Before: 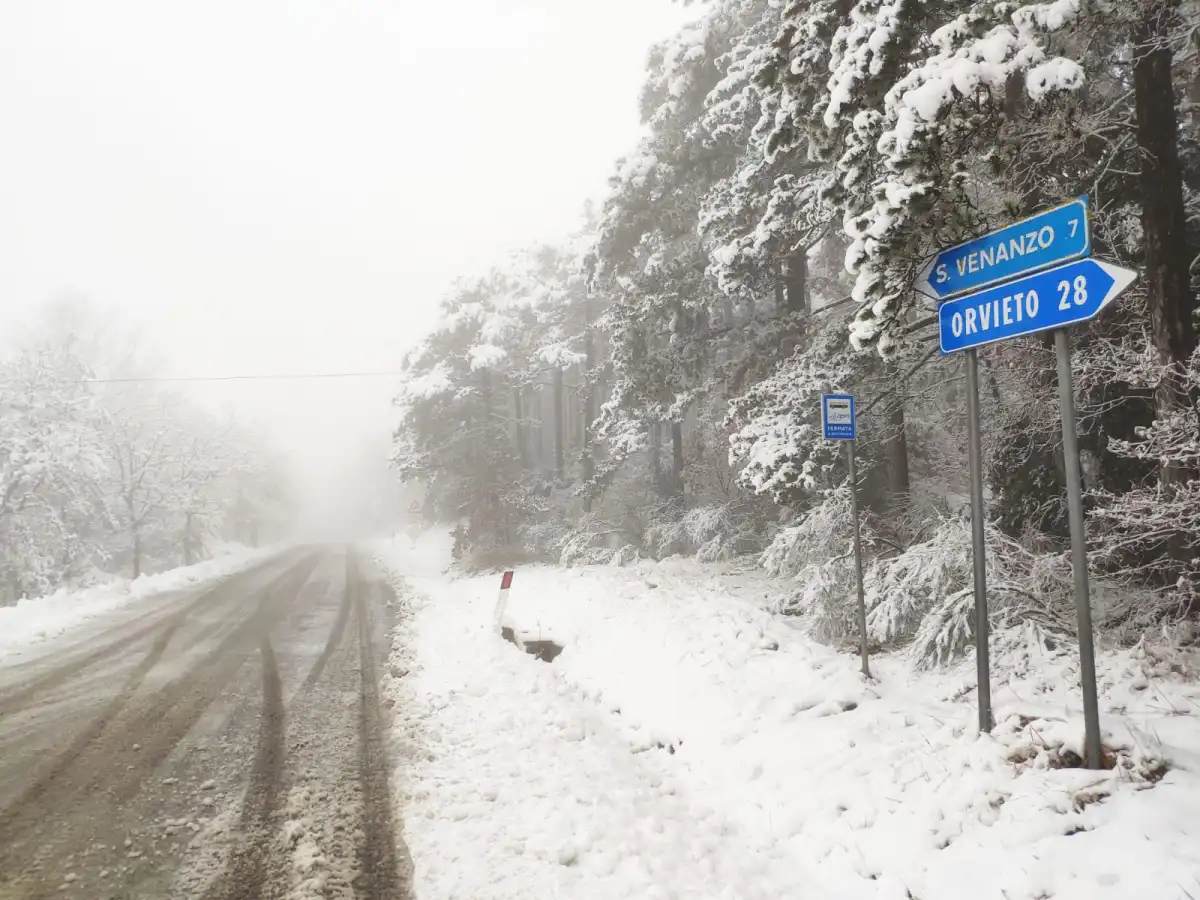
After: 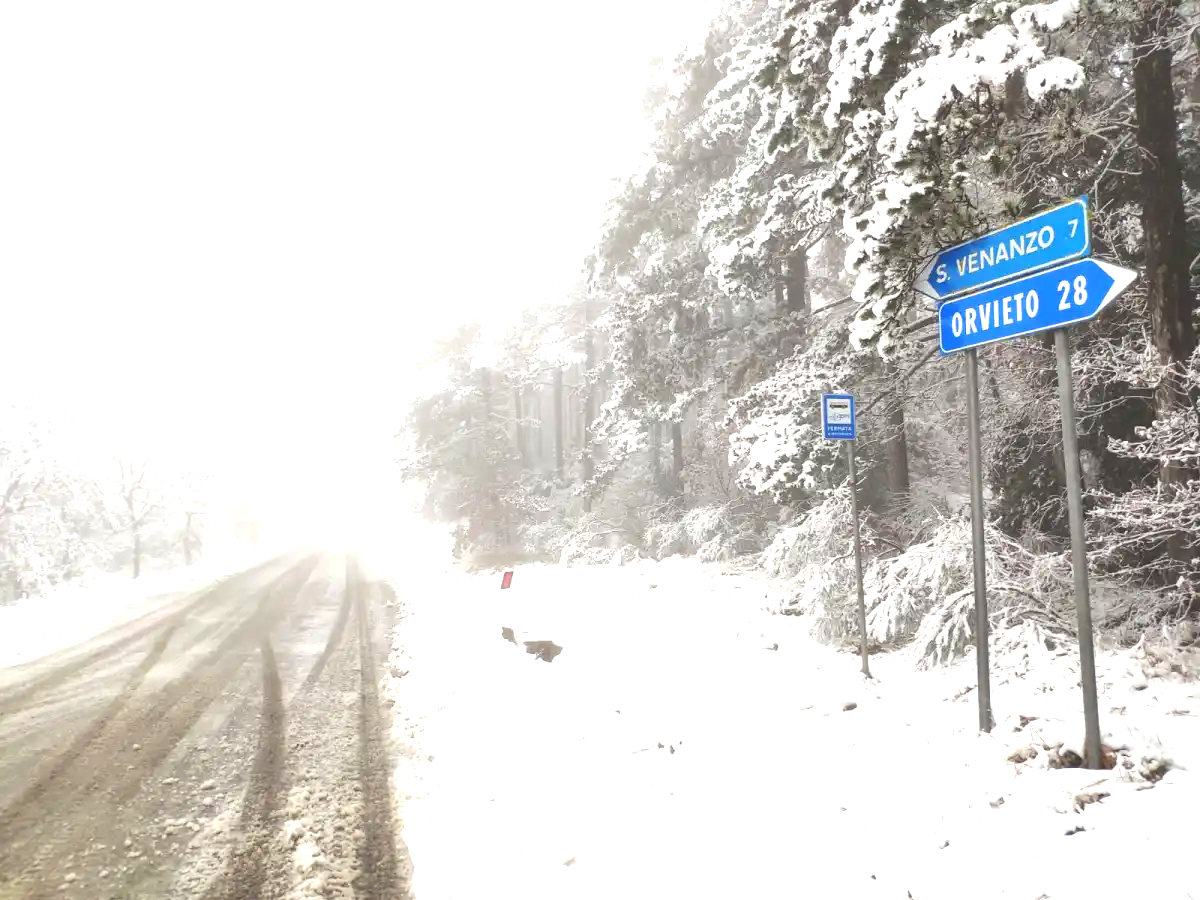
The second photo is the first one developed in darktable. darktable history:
exposure: exposure 0.921 EV, compensate highlight preservation false
tone equalizer: on, module defaults
